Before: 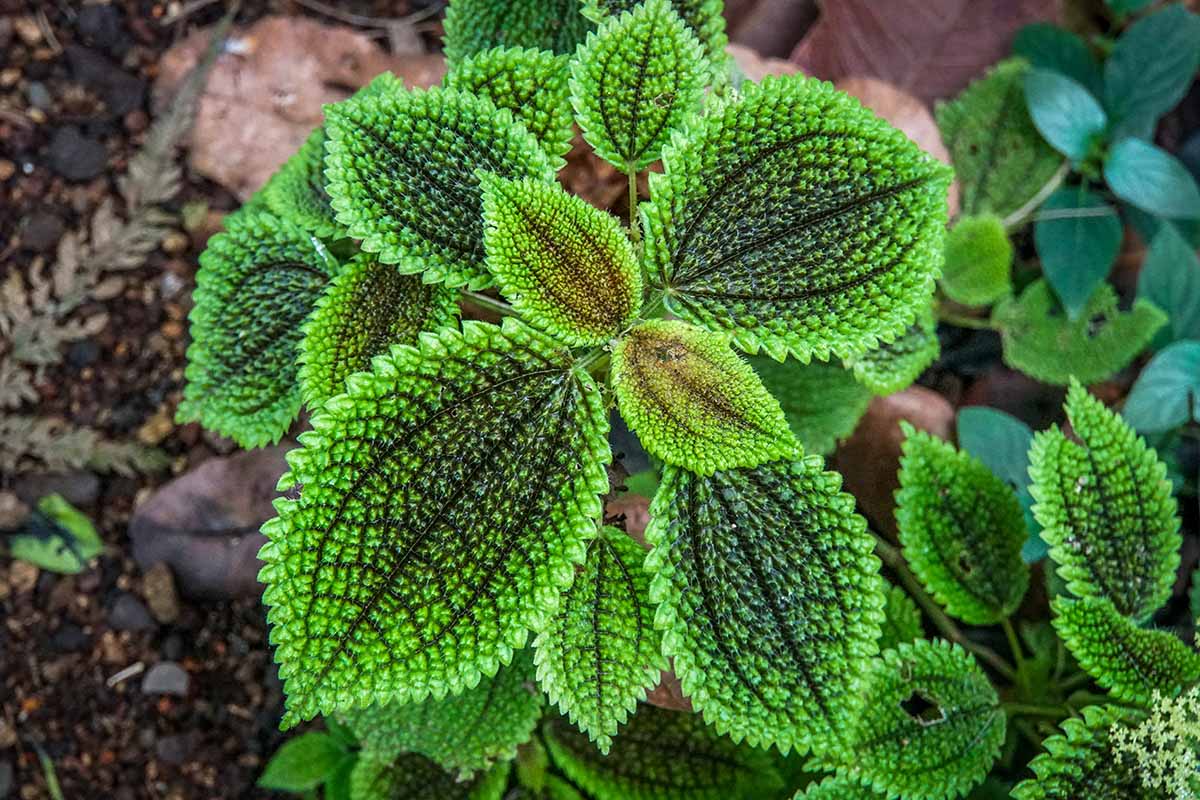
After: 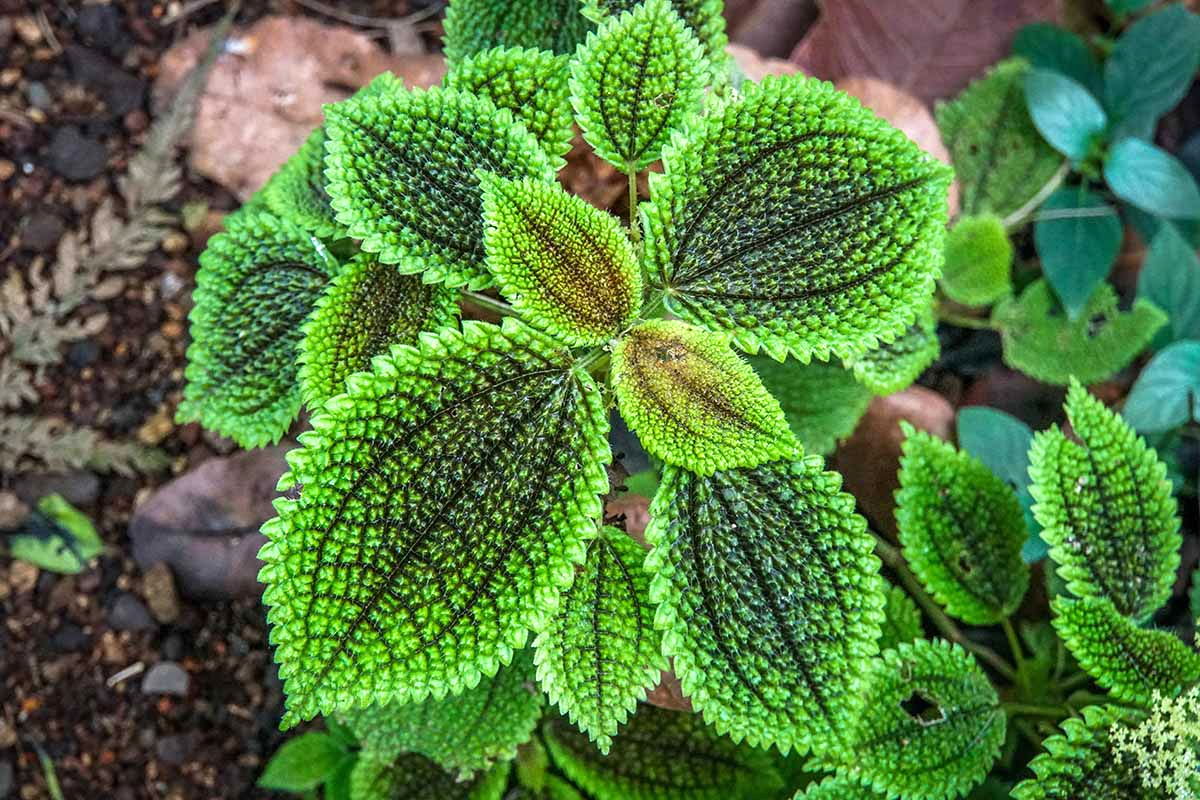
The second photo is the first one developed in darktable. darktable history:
exposure: black level correction 0, exposure 0.397 EV, compensate exposure bias true, compensate highlight preservation false
